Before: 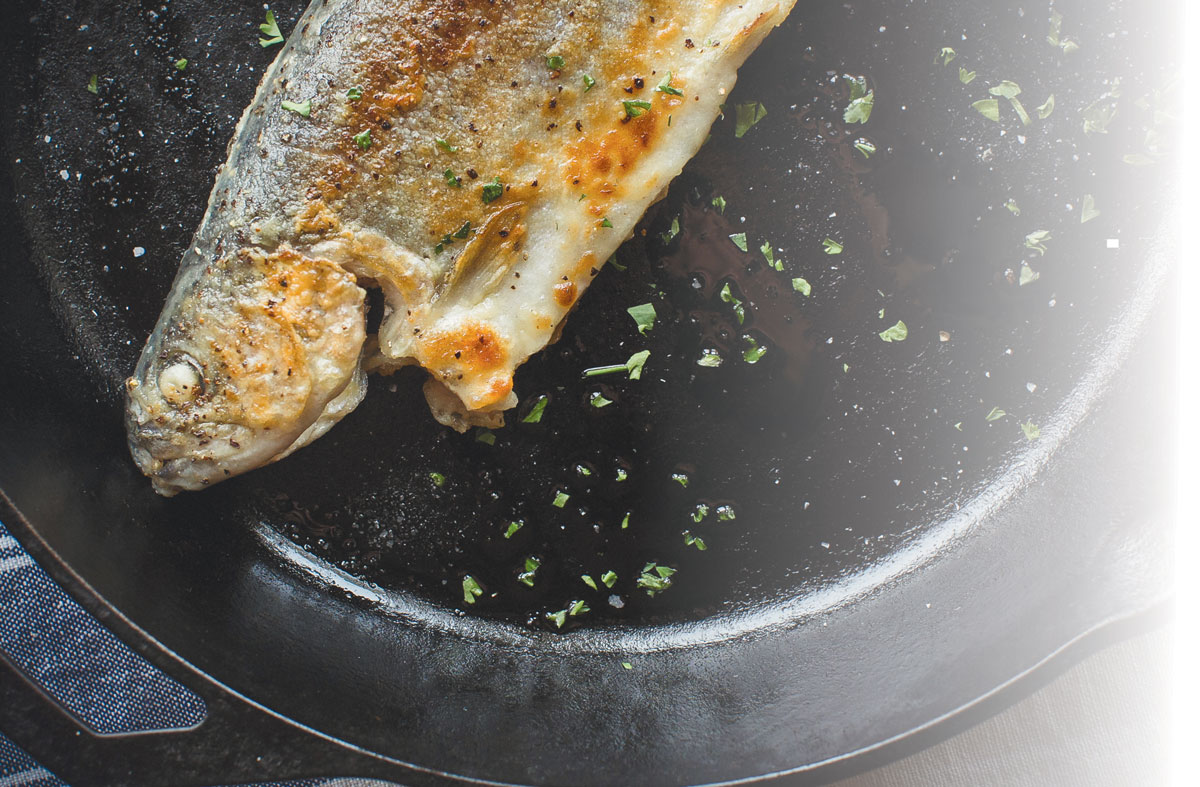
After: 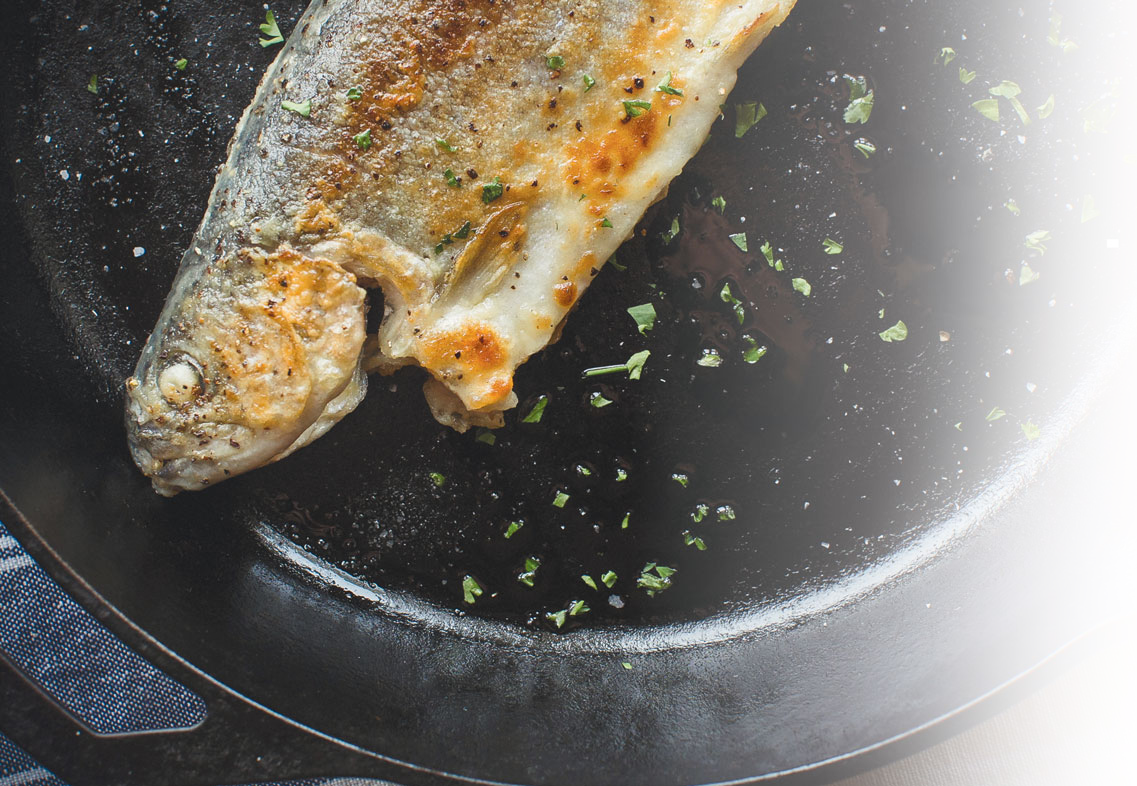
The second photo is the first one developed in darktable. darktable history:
crop and rotate: right 5.167%
shadows and highlights: shadows -21.3, highlights 100, soften with gaussian
